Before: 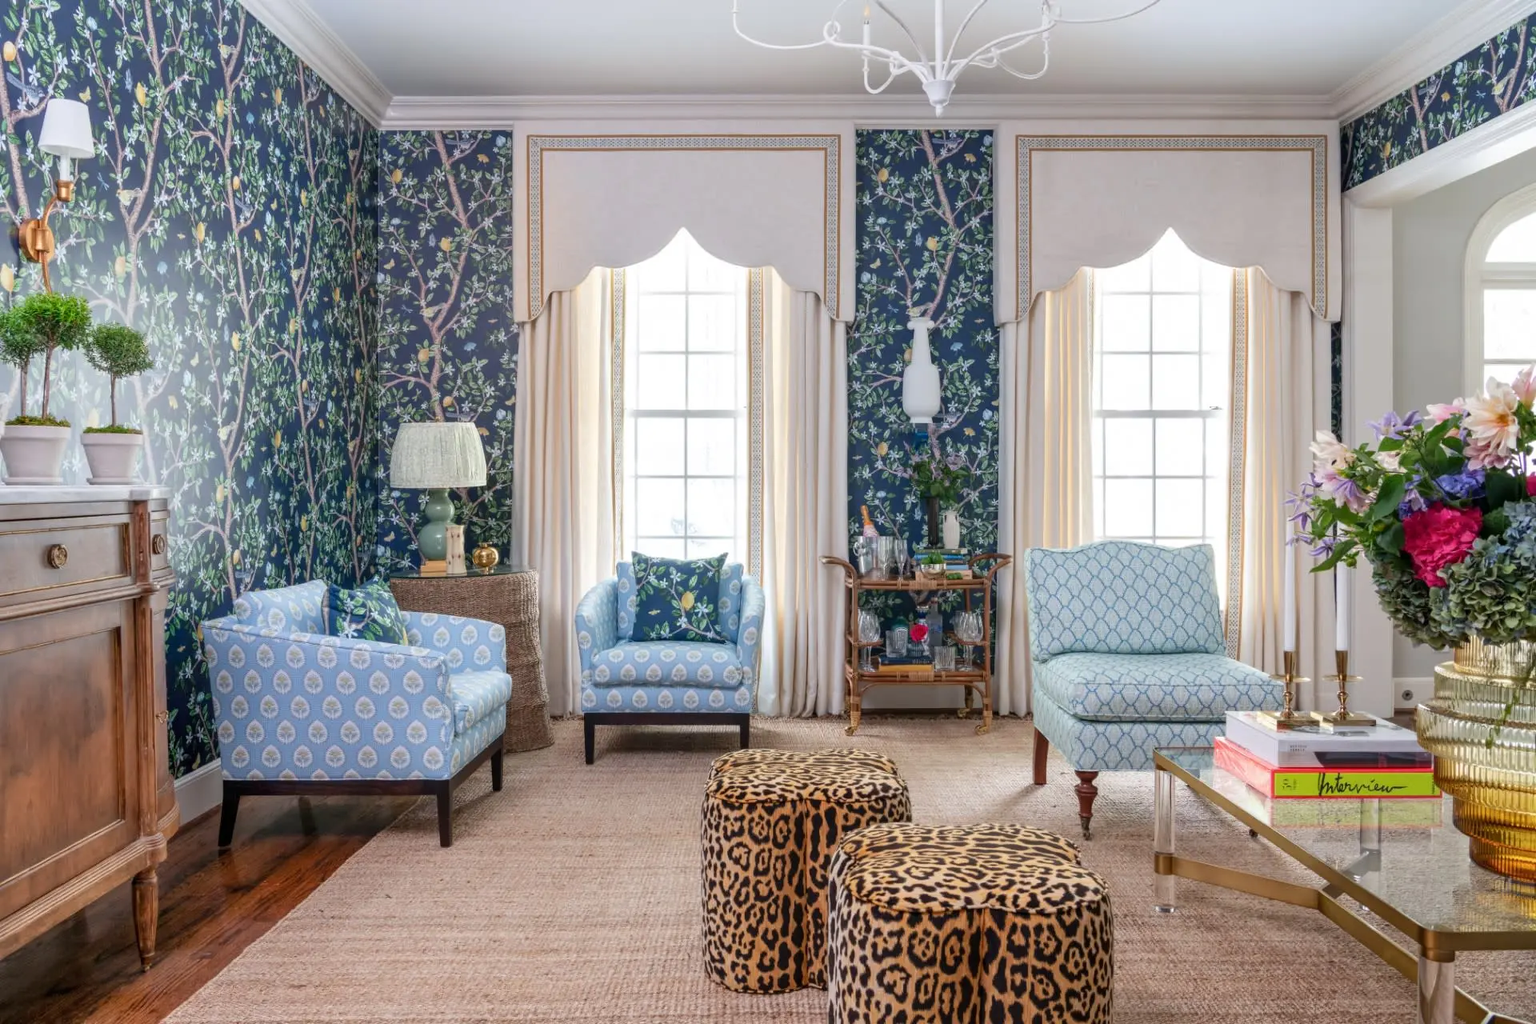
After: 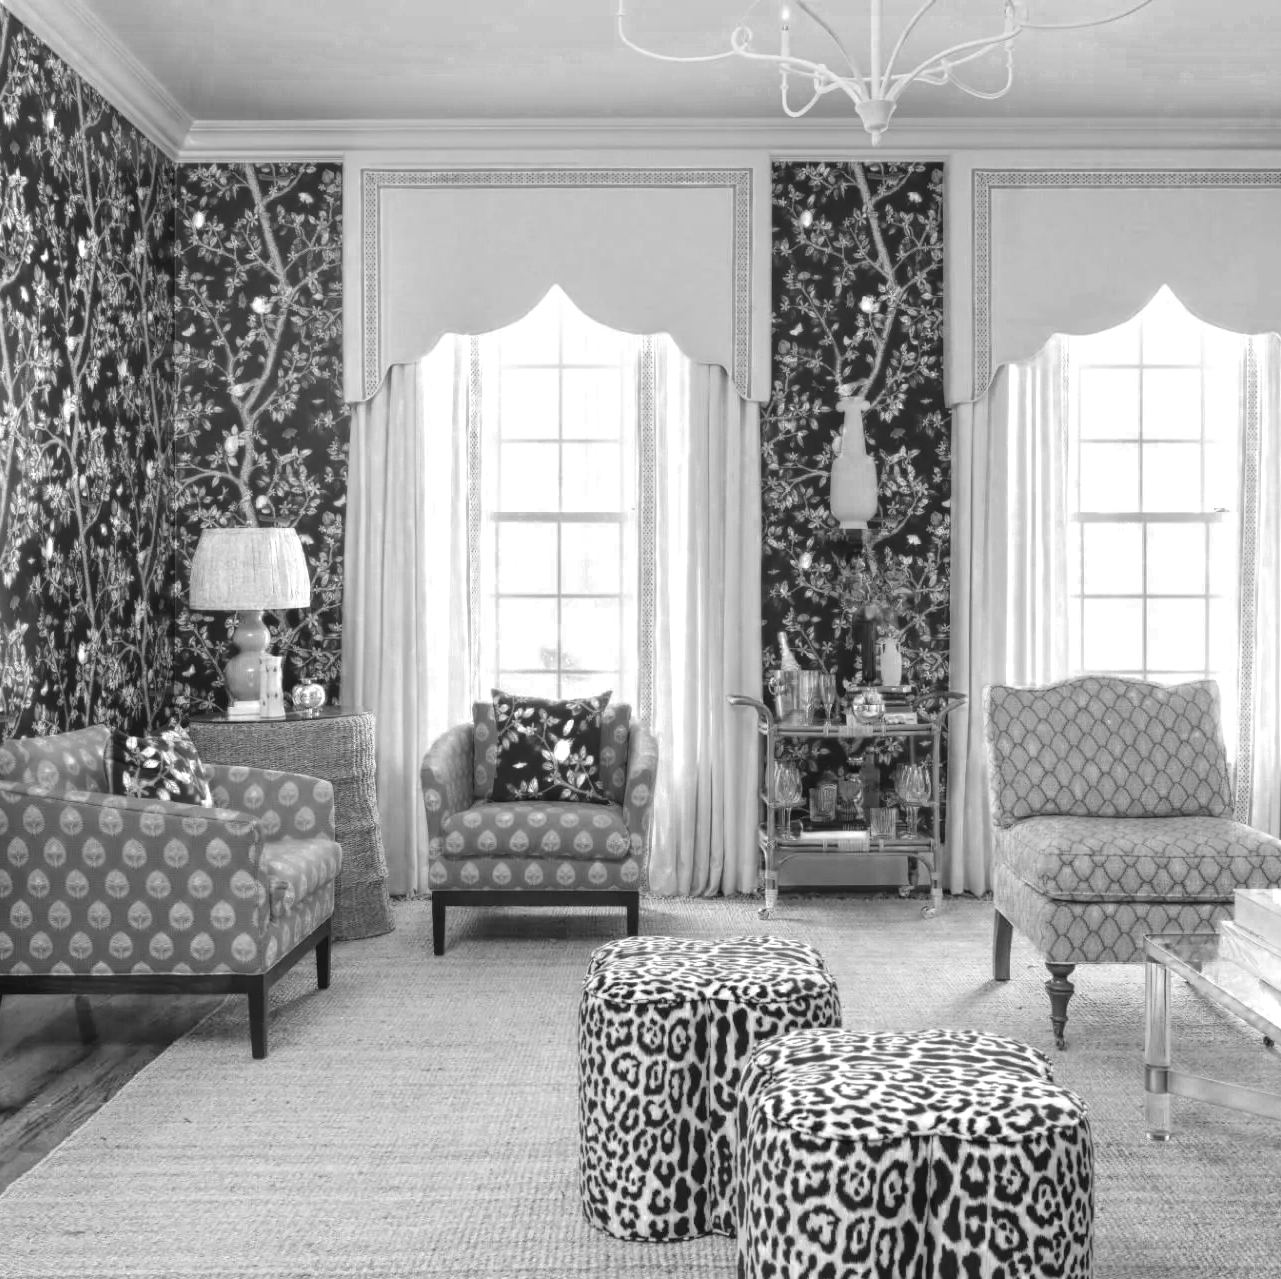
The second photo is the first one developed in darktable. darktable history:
crop and rotate: left 15.568%, right 17.705%
color balance rgb: global offset › luminance 0.471%, global offset › hue 60.18°, perceptual saturation grading › global saturation 20%, perceptual saturation grading › highlights -25.425%, perceptual saturation grading › shadows 50.151%, contrast -10.101%
color zones: curves: ch0 [(0, 0.554) (0.146, 0.662) (0.293, 0.86) (0.503, 0.774) (0.637, 0.106) (0.74, 0.072) (0.866, 0.488) (0.998, 0.569)]; ch1 [(0, 0) (0.143, 0) (0.286, 0) (0.429, 0) (0.571, 0) (0.714, 0) (0.857, 0)]
exposure: black level correction 0.002, exposure 0.296 EV, compensate highlight preservation false
